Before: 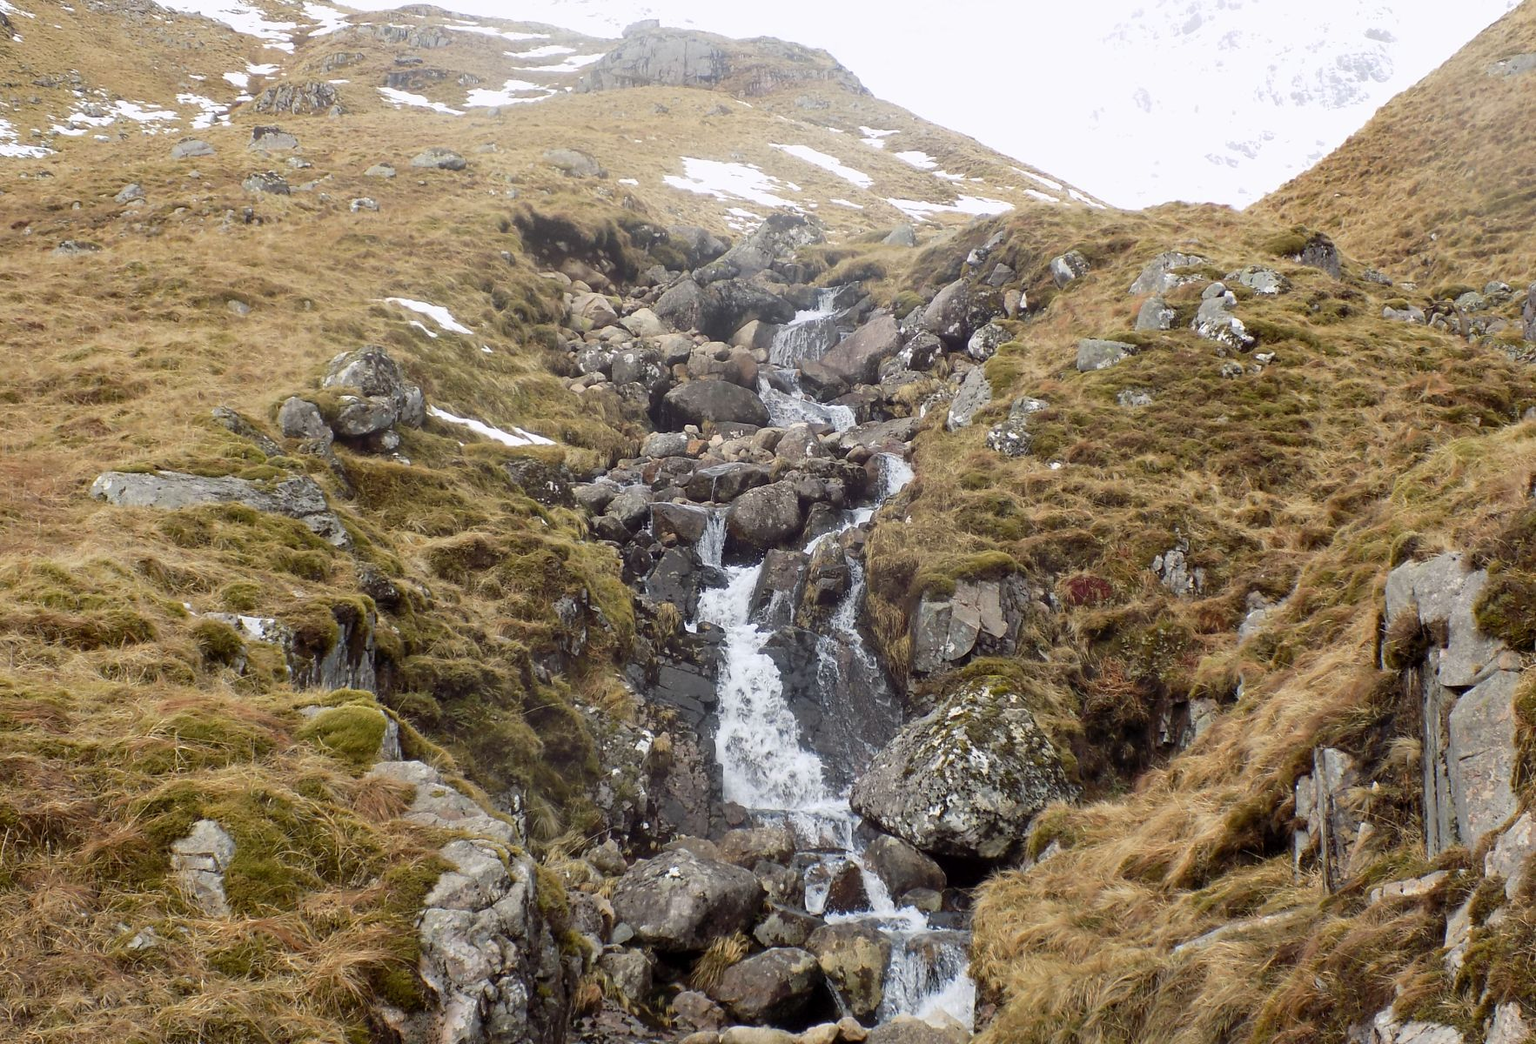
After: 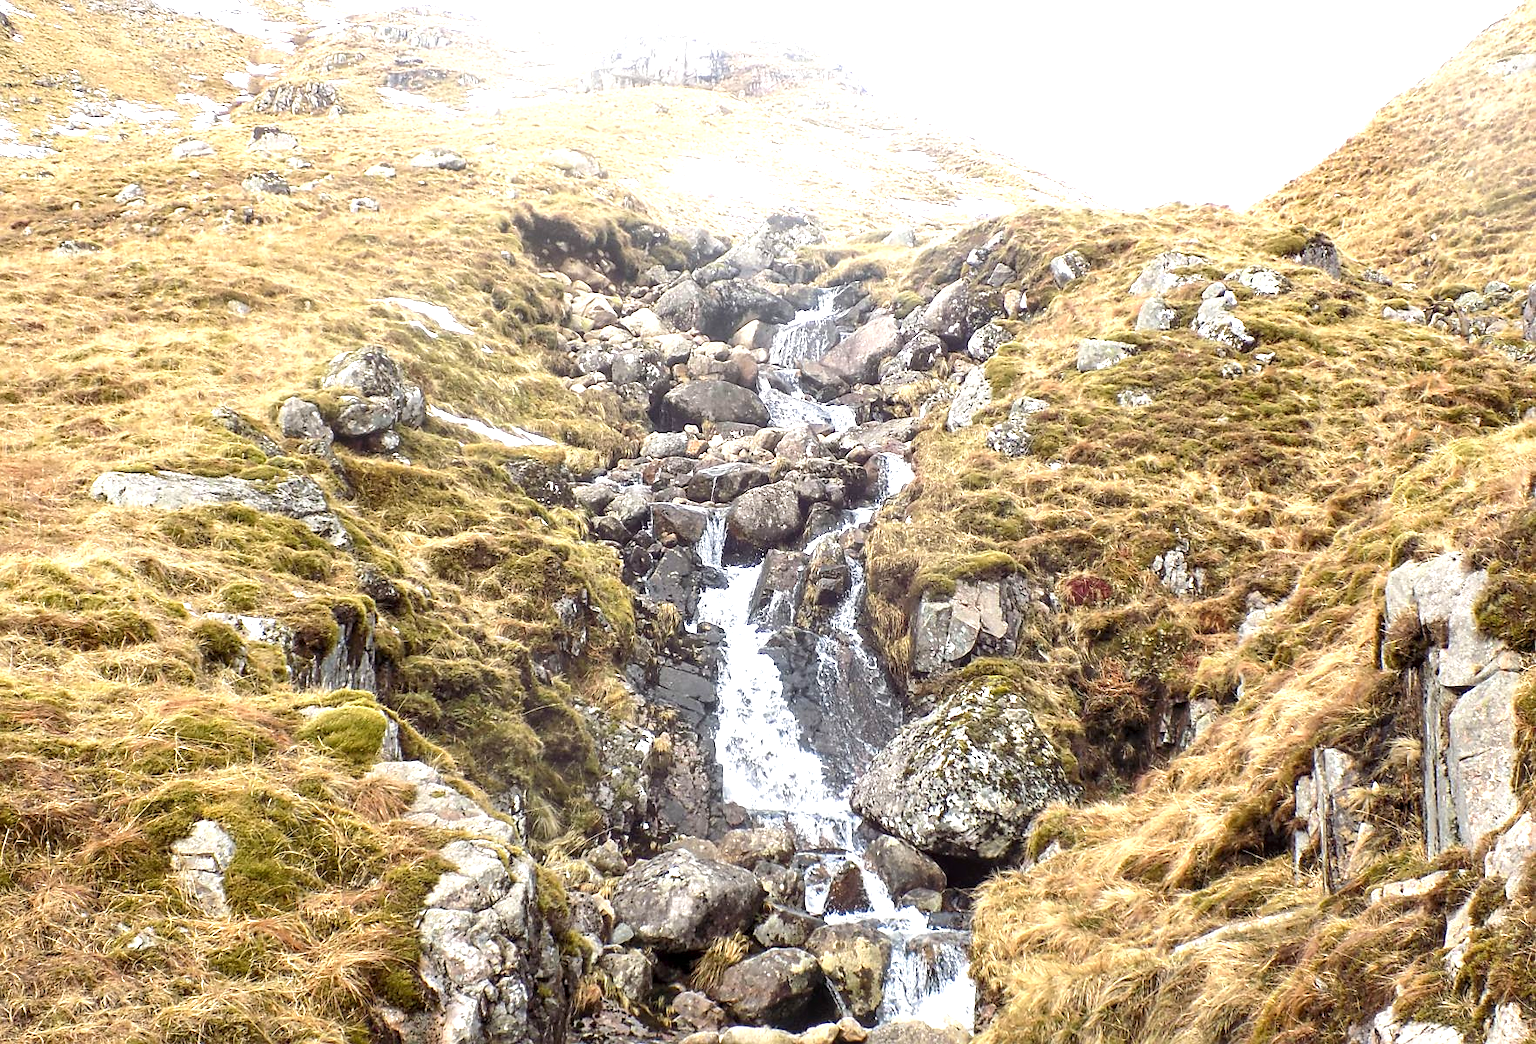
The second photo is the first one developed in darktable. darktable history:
sharpen: radius 1.905, amount 0.406, threshold 1.201
exposure: black level correction 0, exposure 1.2 EV, compensate highlight preservation false
local contrast: on, module defaults
